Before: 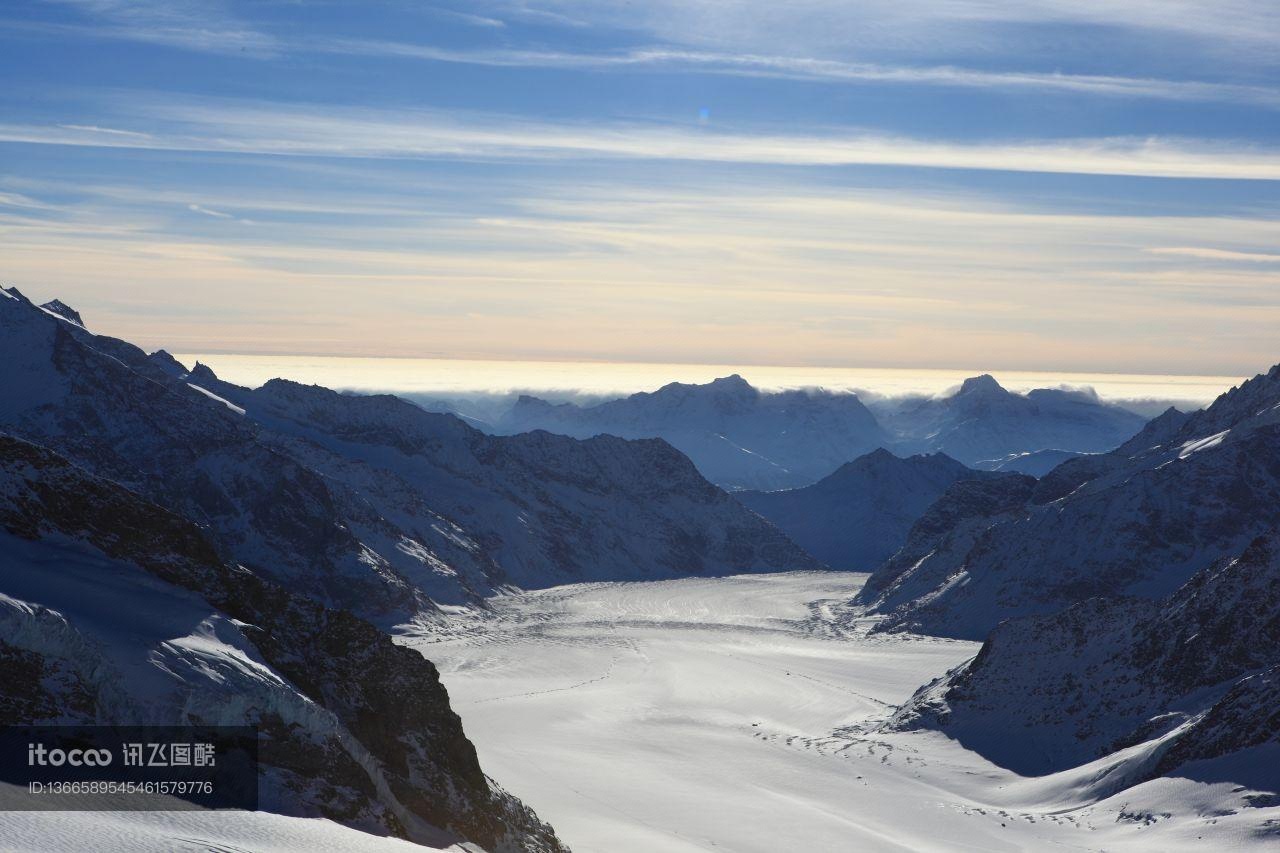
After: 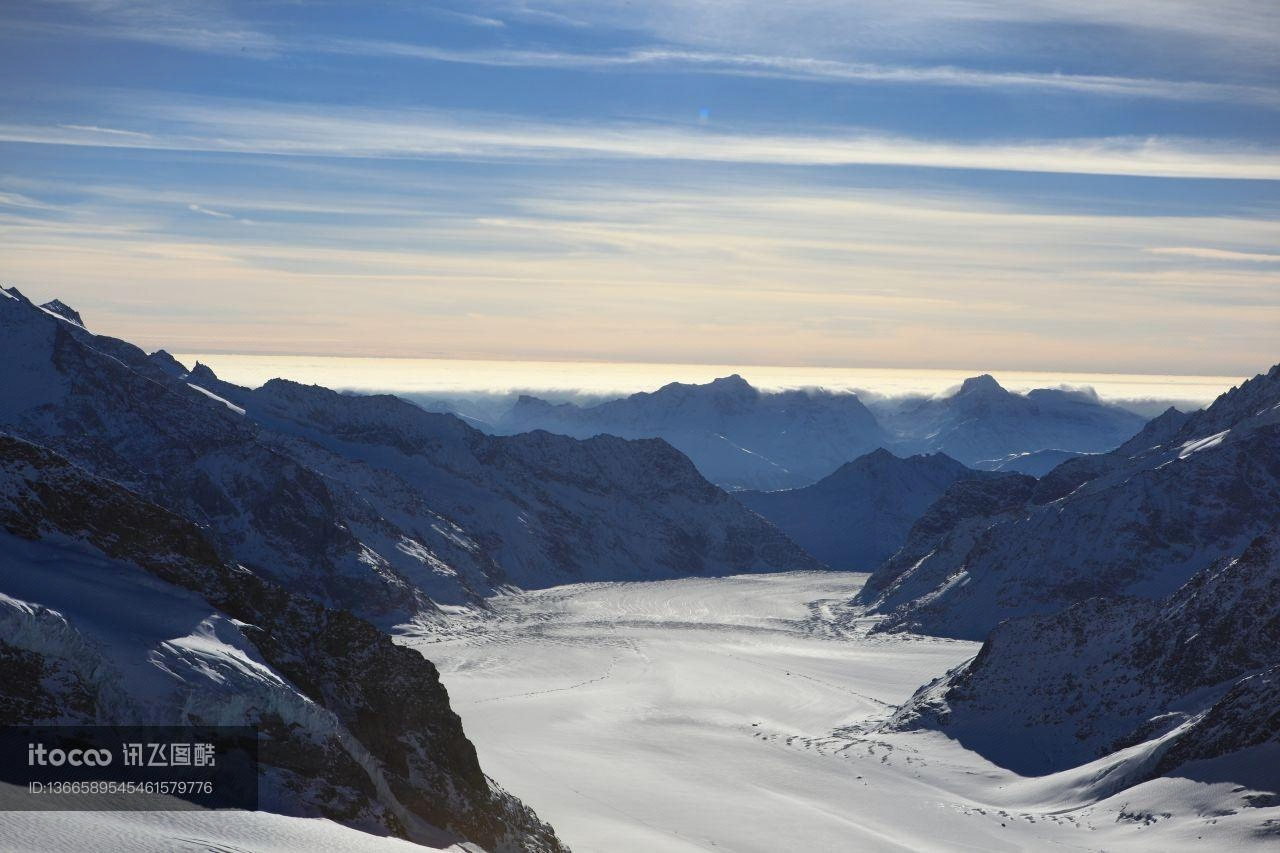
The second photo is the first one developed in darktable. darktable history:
shadows and highlights: shadows 35, highlights -35, soften with gaussian
exposure: compensate highlight preservation false
vignetting: fall-off start 100%, brightness -0.282, width/height ratio 1.31
